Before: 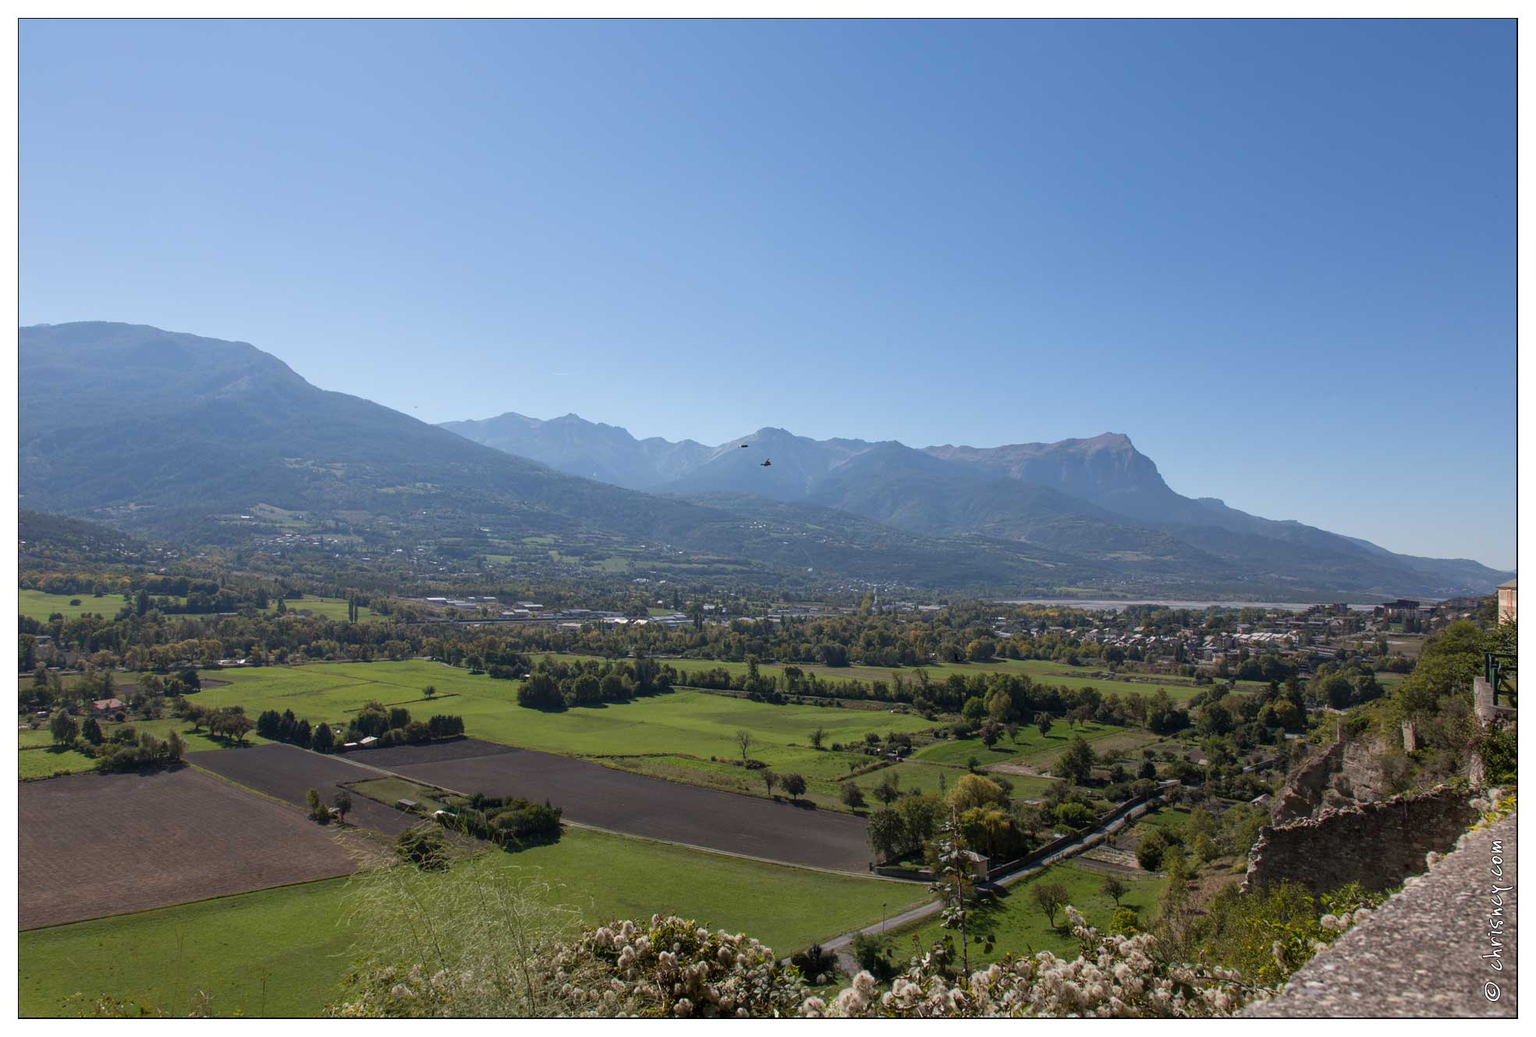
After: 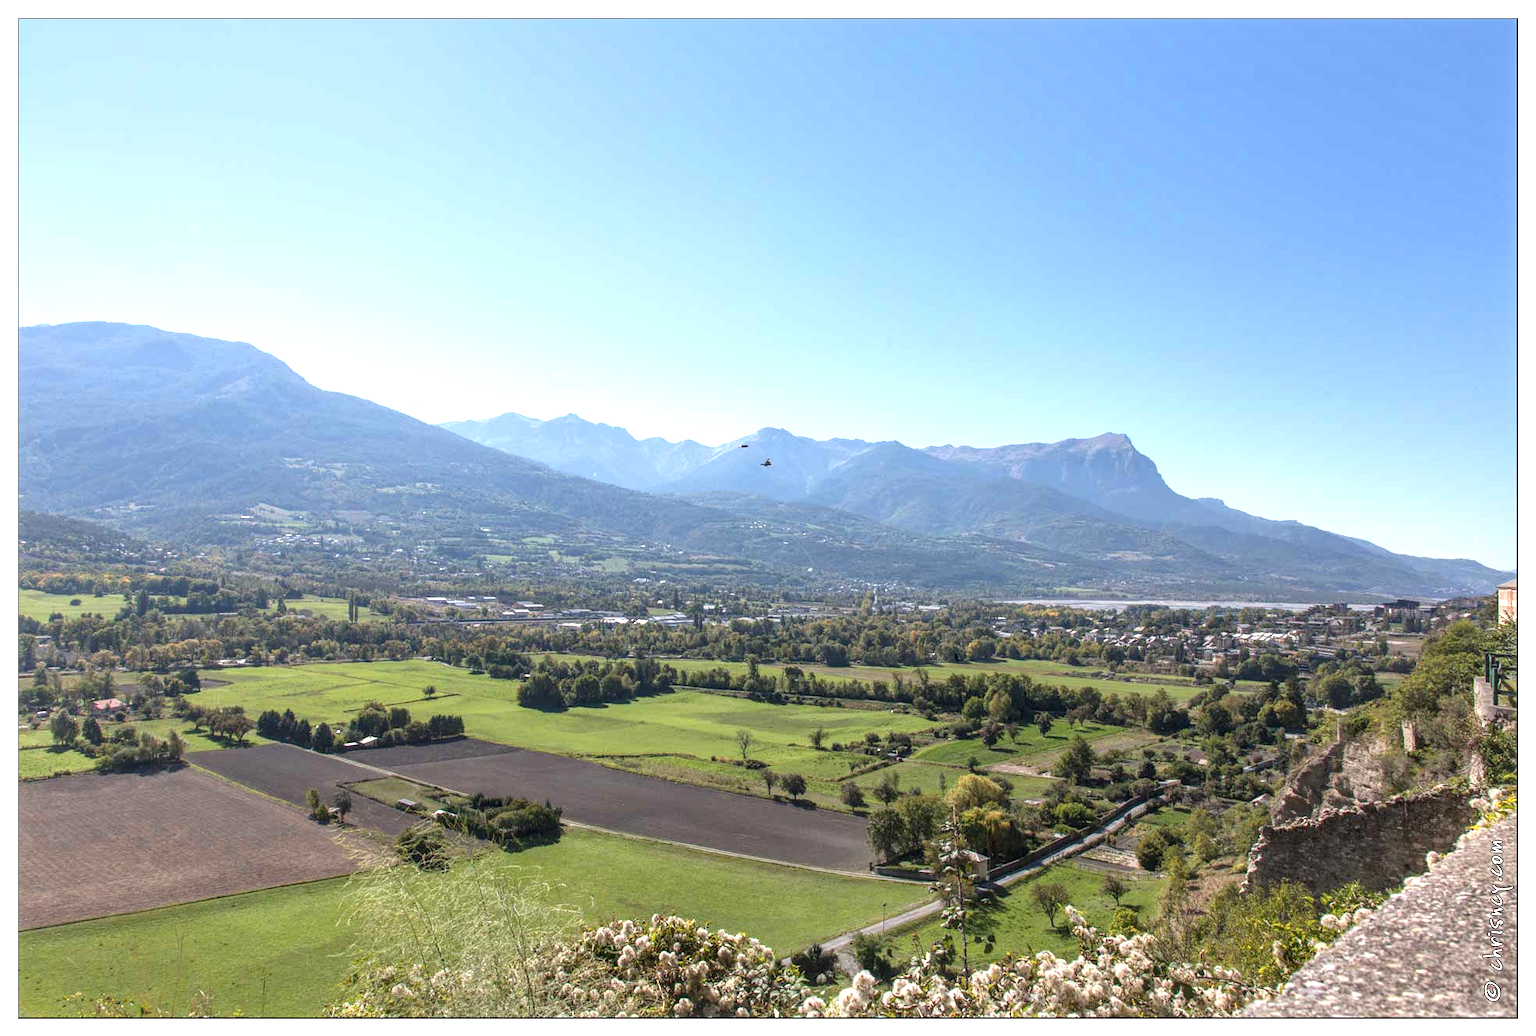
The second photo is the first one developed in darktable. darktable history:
local contrast: on, module defaults
contrast brightness saturation: saturation -0.031
exposure: exposure 1.001 EV, compensate highlight preservation false
